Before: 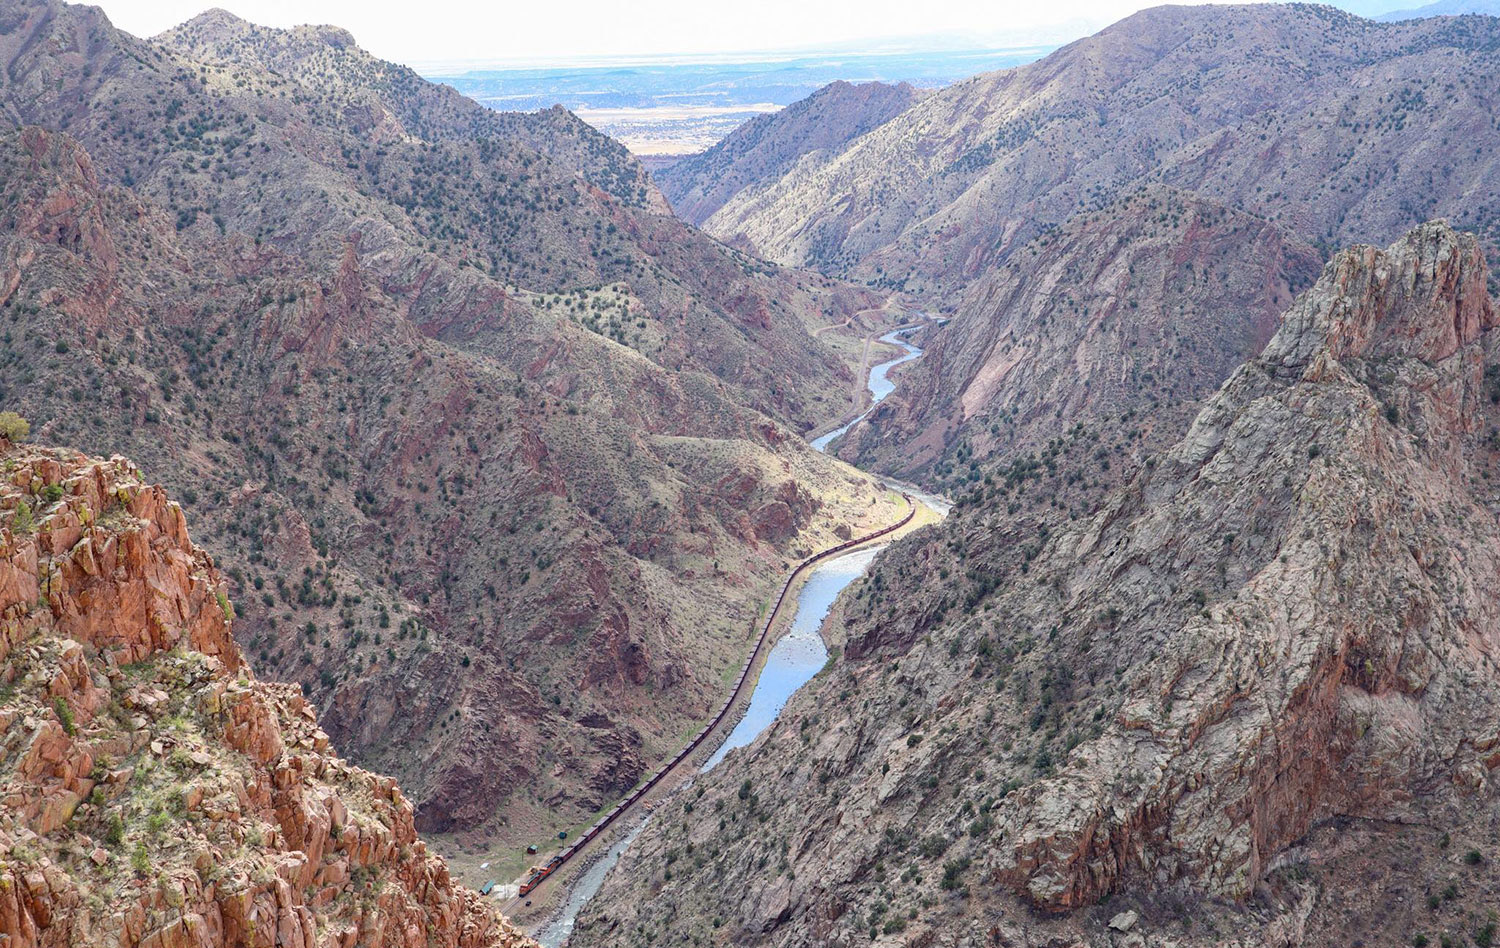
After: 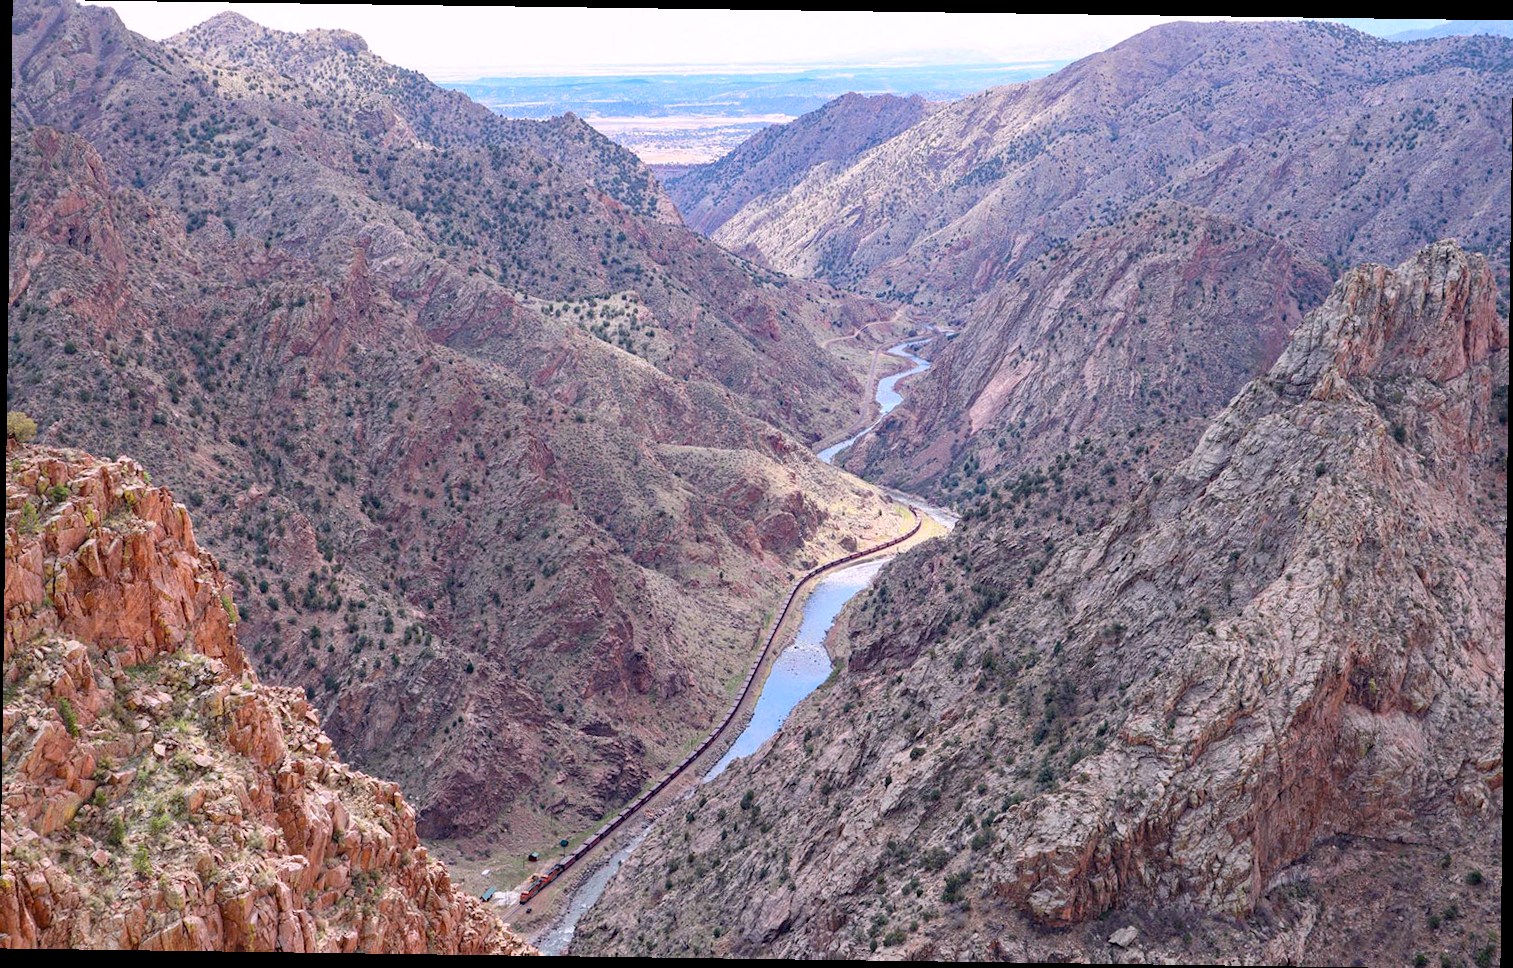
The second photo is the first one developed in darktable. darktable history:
rotate and perspective: rotation 0.8°, automatic cropping off
white balance: red 1.05, blue 1.072
haze removal: adaptive false
